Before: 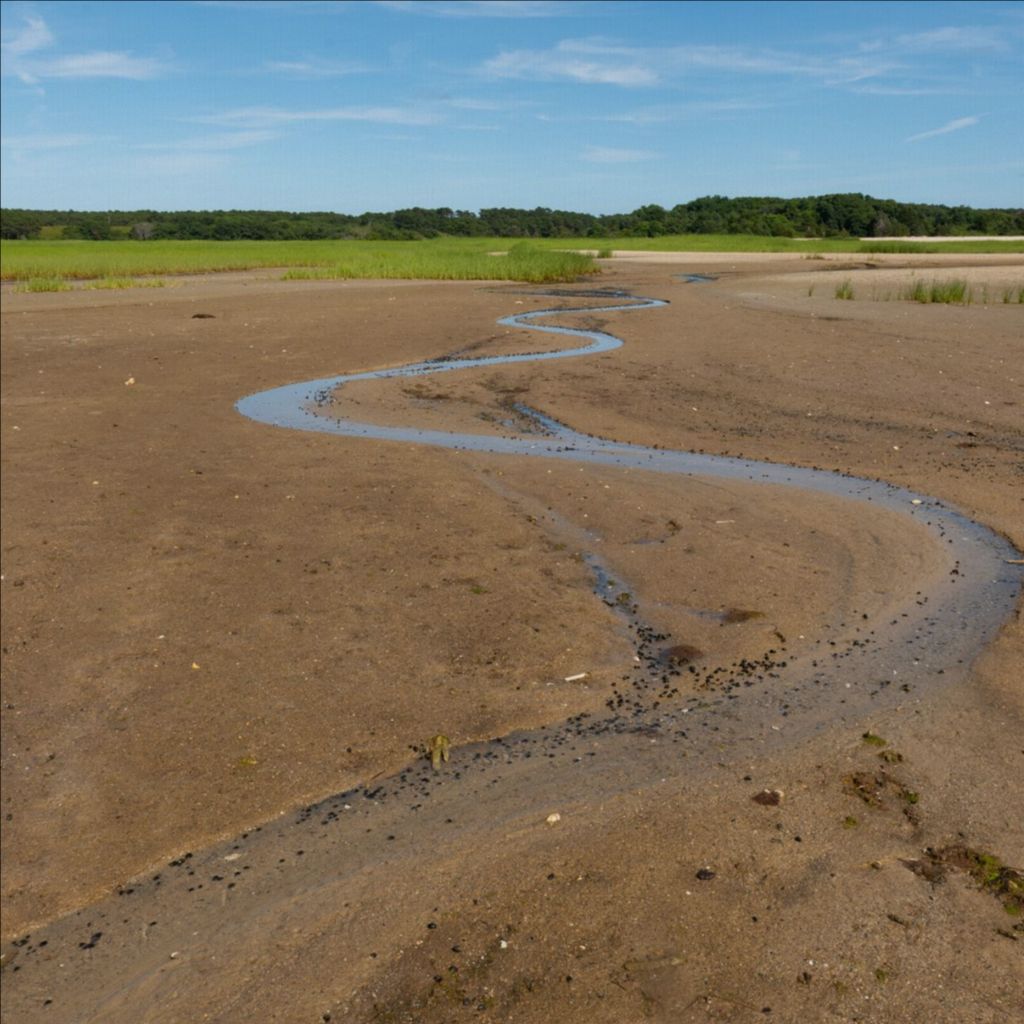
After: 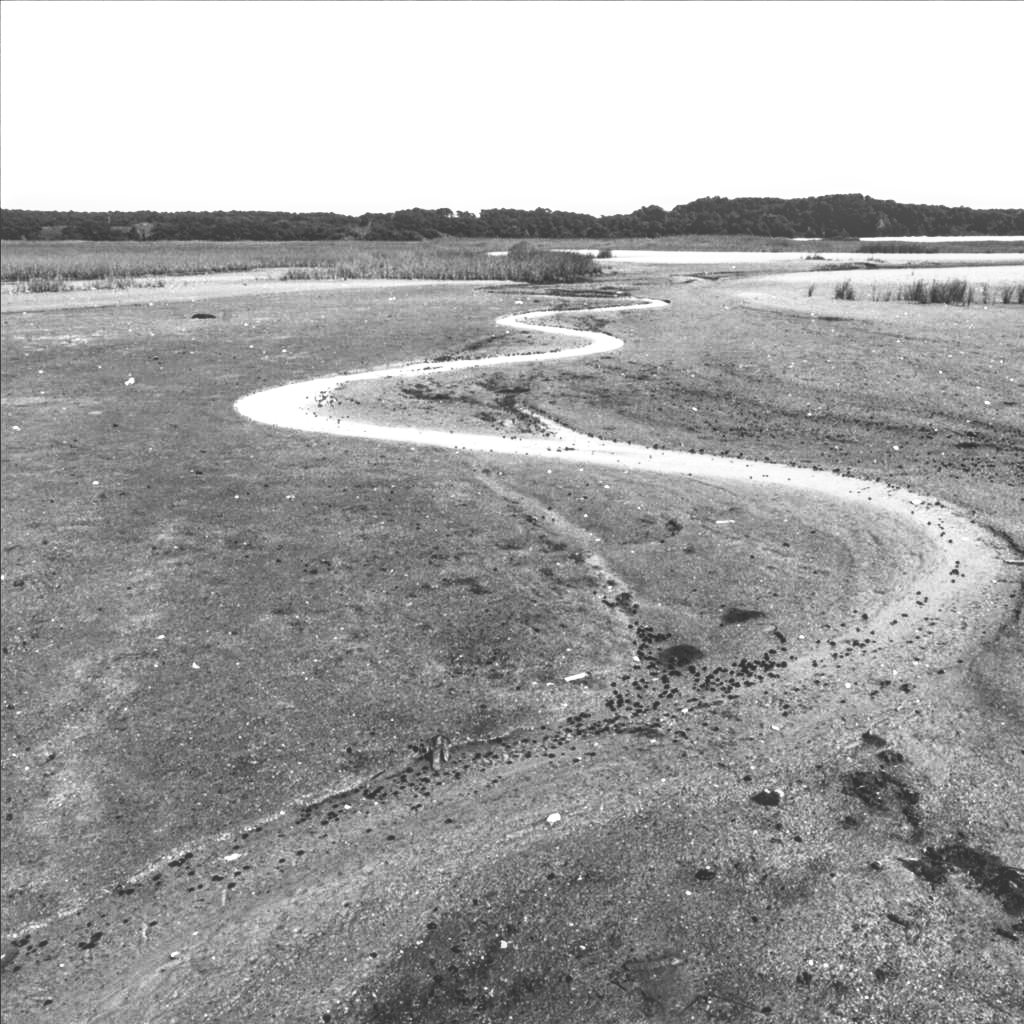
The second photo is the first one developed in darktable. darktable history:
monochrome: a 32, b 64, size 2.3
tone curve: curves: ch0 [(0, 0.01) (0.052, 0.045) (0.136, 0.133) (0.29, 0.332) (0.453, 0.531) (0.676, 0.751) (0.89, 0.919) (1, 1)]; ch1 [(0, 0) (0.094, 0.081) (0.285, 0.299) (0.385, 0.403) (0.447, 0.429) (0.495, 0.496) (0.544, 0.552) (0.589, 0.612) (0.722, 0.728) (1, 1)]; ch2 [(0, 0) (0.257, 0.217) (0.43, 0.421) (0.498, 0.507) (0.531, 0.544) (0.56, 0.579) (0.625, 0.642) (1, 1)], color space Lab, independent channels, preserve colors none
contrast brightness saturation: contrast 1, brightness 1, saturation 1
color calibration: output gray [0.21, 0.42, 0.37, 0], gray › normalize channels true, illuminant same as pipeline (D50), adaptation XYZ, x 0.346, y 0.359, gamut compression 0
rgb curve: curves: ch0 [(0, 0.186) (0.314, 0.284) (0.576, 0.466) (0.805, 0.691) (0.936, 0.886)]; ch1 [(0, 0.186) (0.314, 0.284) (0.581, 0.534) (0.771, 0.746) (0.936, 0.958)]; ch2 [(0, 0.216) (0.275, 0.39) (1, 1)], mode RGB, independent channels, compensate middle gray true, preserve colors none
local contrast: highlights 61%, detail 143%, midtone range 0.428
color balance: lift [0.975, 0.993, 1, 1.015], gamma [1.1, 1, 1, 0.945], gain [1, 1.04, 1, 0.95]
white balance: red 0.766, blue 1.537
